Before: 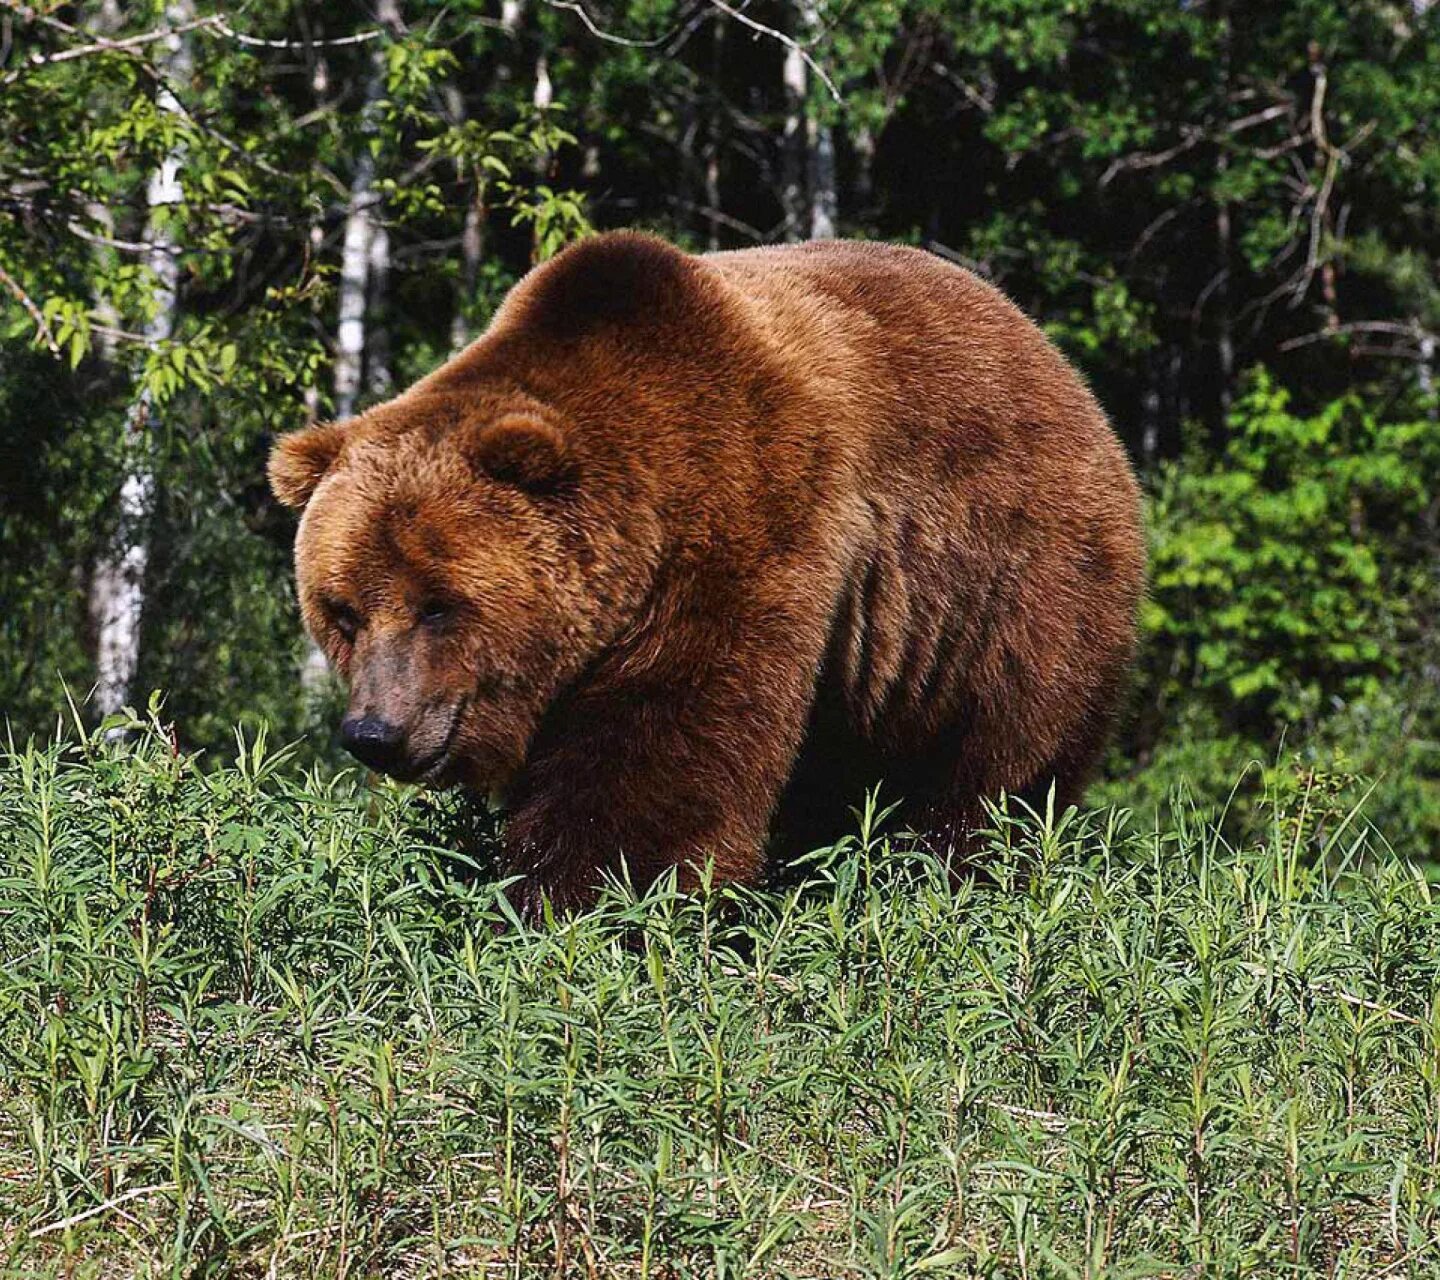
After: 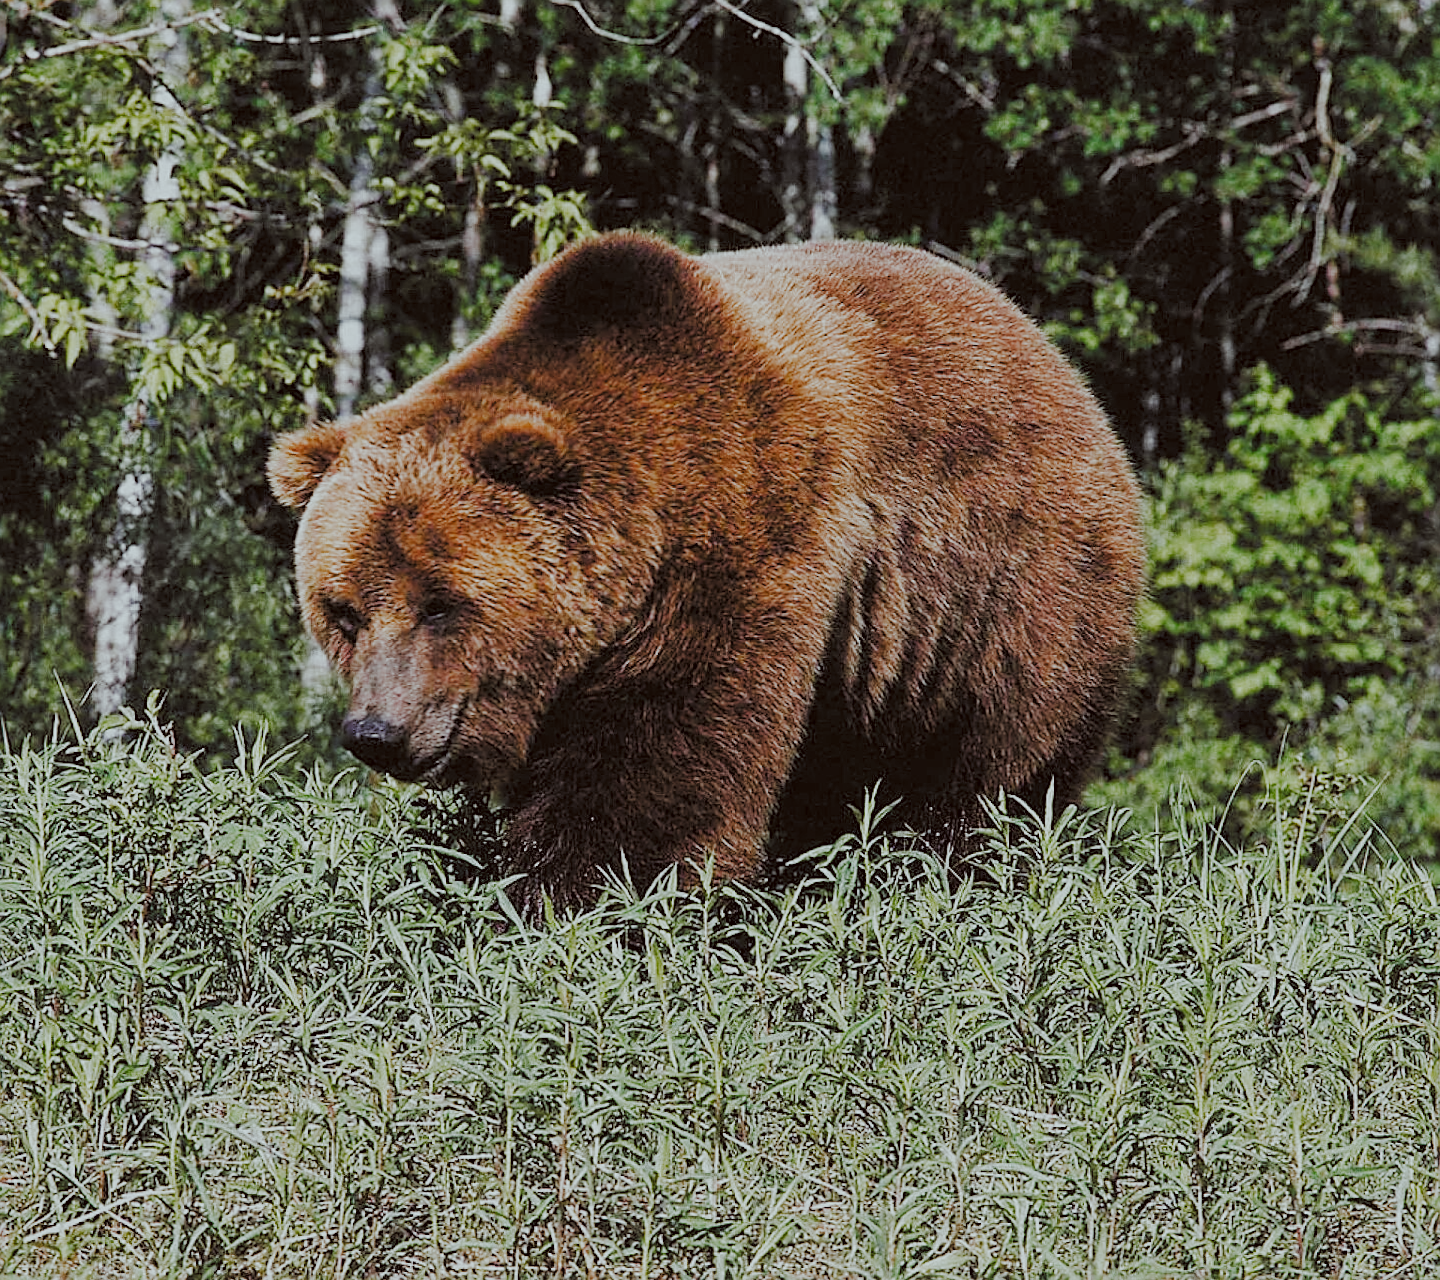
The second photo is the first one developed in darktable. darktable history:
sharpen: on, module defaults
filmic: grey point source 12.14, black point source -8.11, white point source 5.29, grey point target 18, white point target 100, output power 2.2, latitude stops 2, contrast 1.5, saturation 100, global saturation 100
lens correction: scale 1, crop 1.52, focal 18.3, aperture 7.1, distance 1000, camera "GR", lens "Ricoh GR & compatibles"
color correction: highlights a* -4.98, highlights b* -3.76, shadows a* 3.83, shadows b* 4.08
